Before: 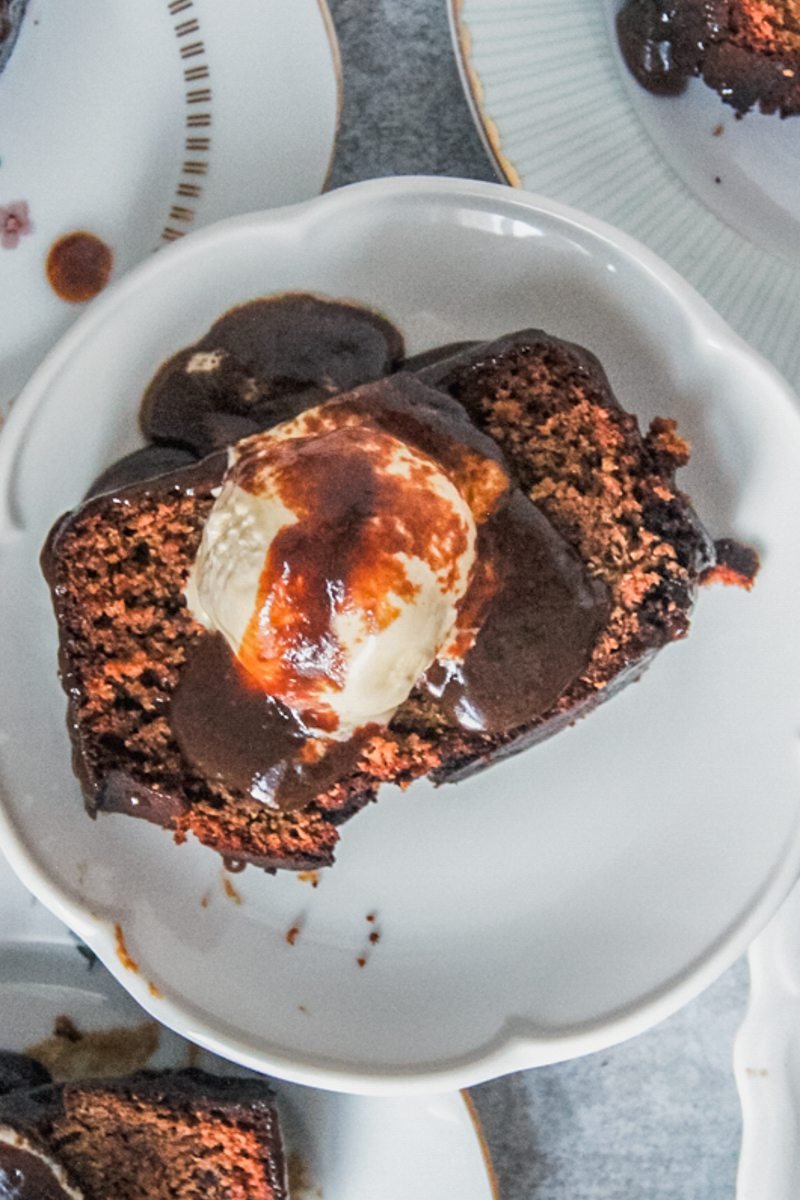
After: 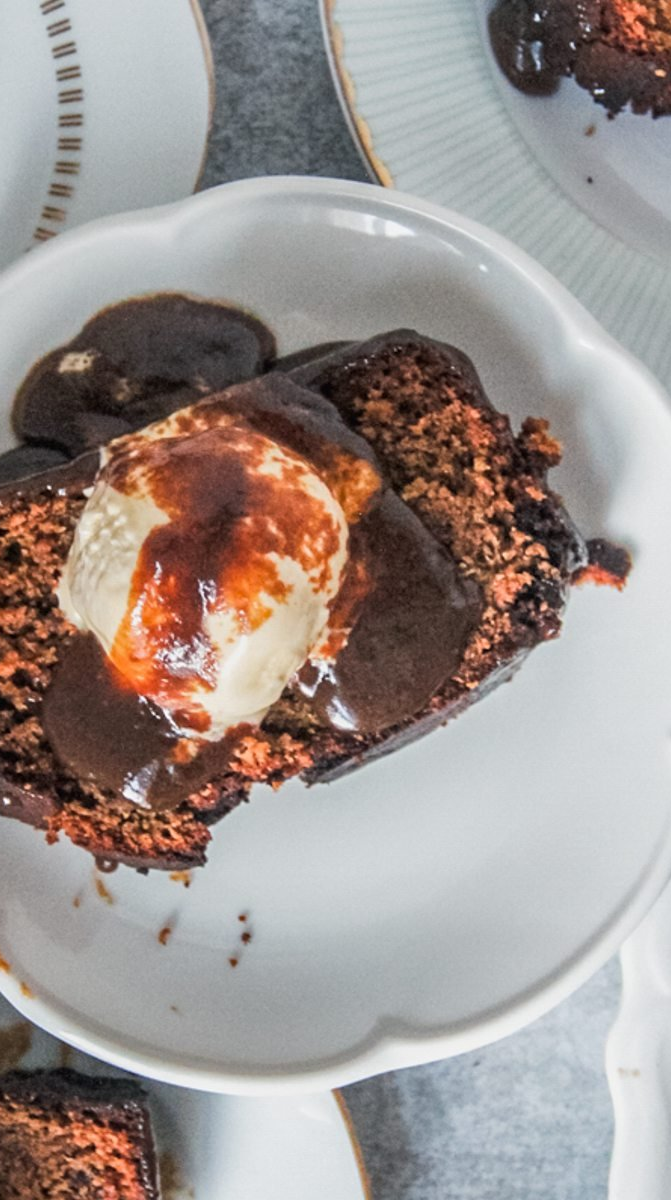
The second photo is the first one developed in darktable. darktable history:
crop: left 16.057%
